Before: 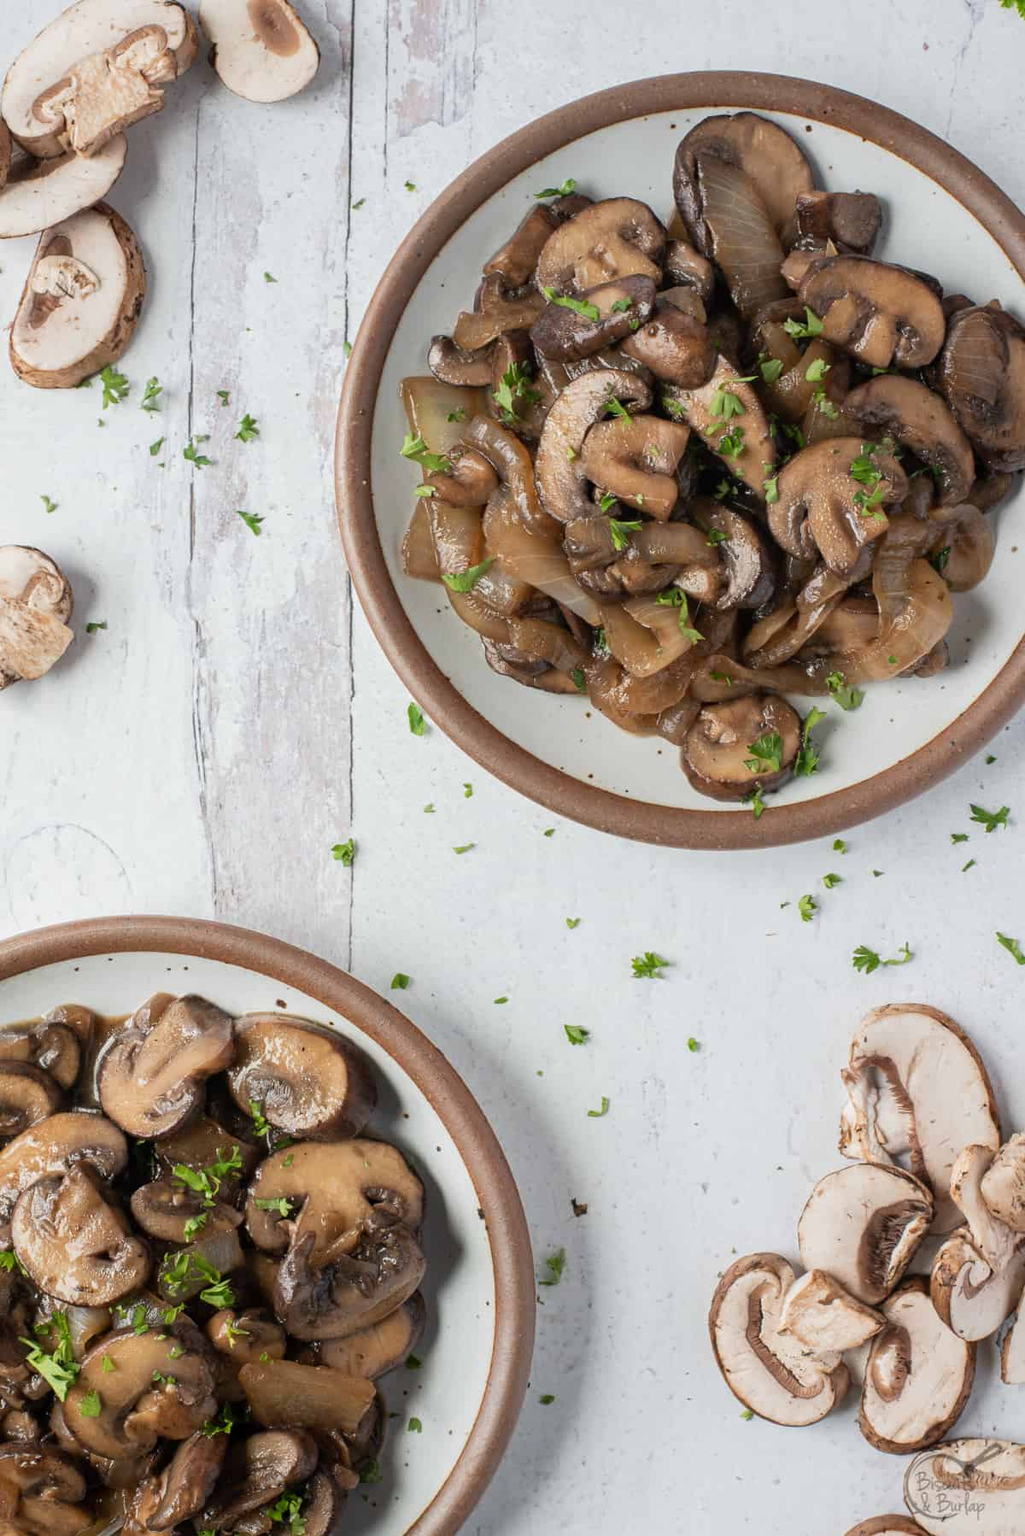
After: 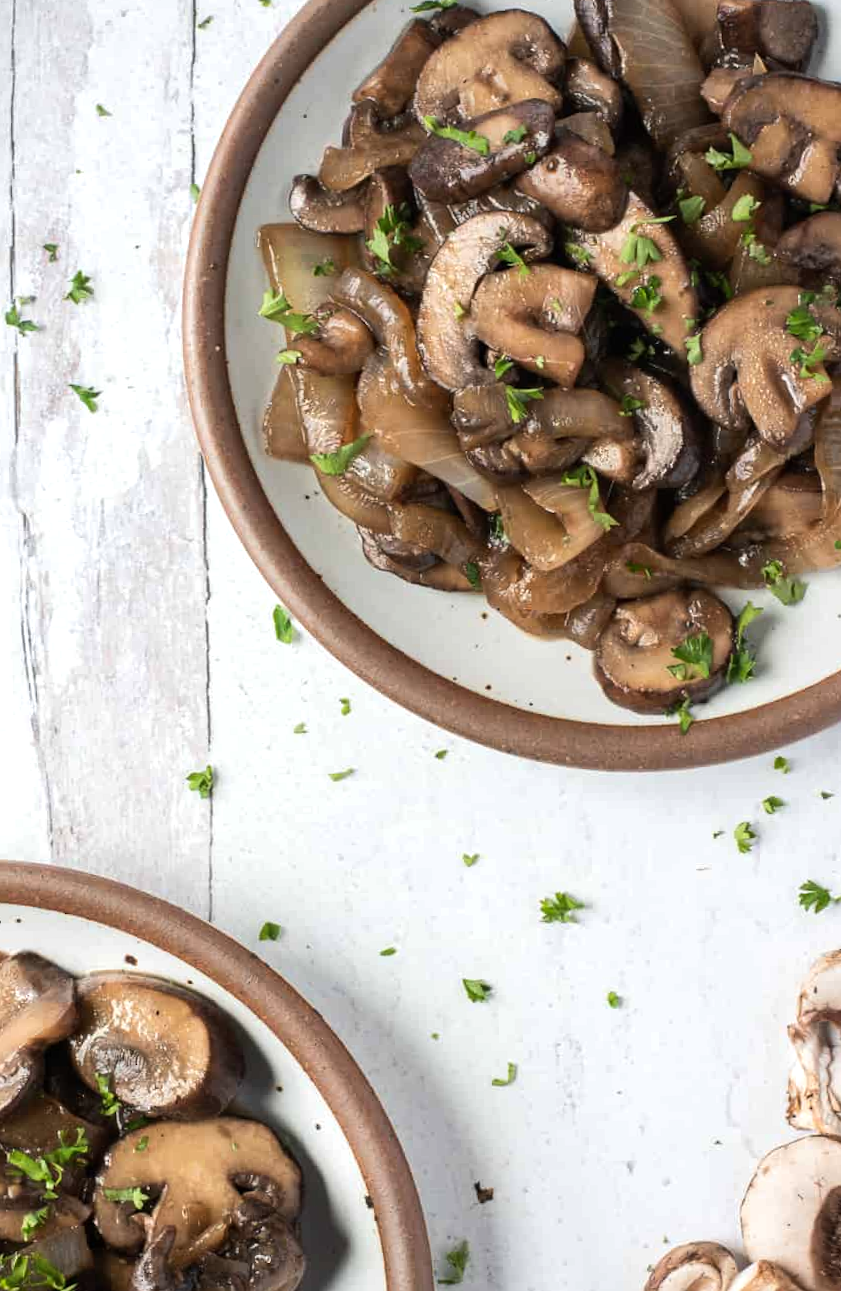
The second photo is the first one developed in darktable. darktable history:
rotate and perspective: rotation -1°, crop left 0.011, crop right 0.989, crop top 0.025, crop bottom 0.975
tone equalizer: -8 EV -0.417 EV, -7 EV -0.389 EV, -6 EV -0.333 EV, -5 EV -0.222 EV, -3 EV 0.222 EV, -2 EV 0.333 EV, -1 EV 0.389 EV, +0 EV 0.417 EV, edges refinement/feathering 500, mask exposure compensation -1.57 EV, preserve details no
crop and rotate: left 17.046%, top 10.659%, right 12.989%, bottom 14.553%
